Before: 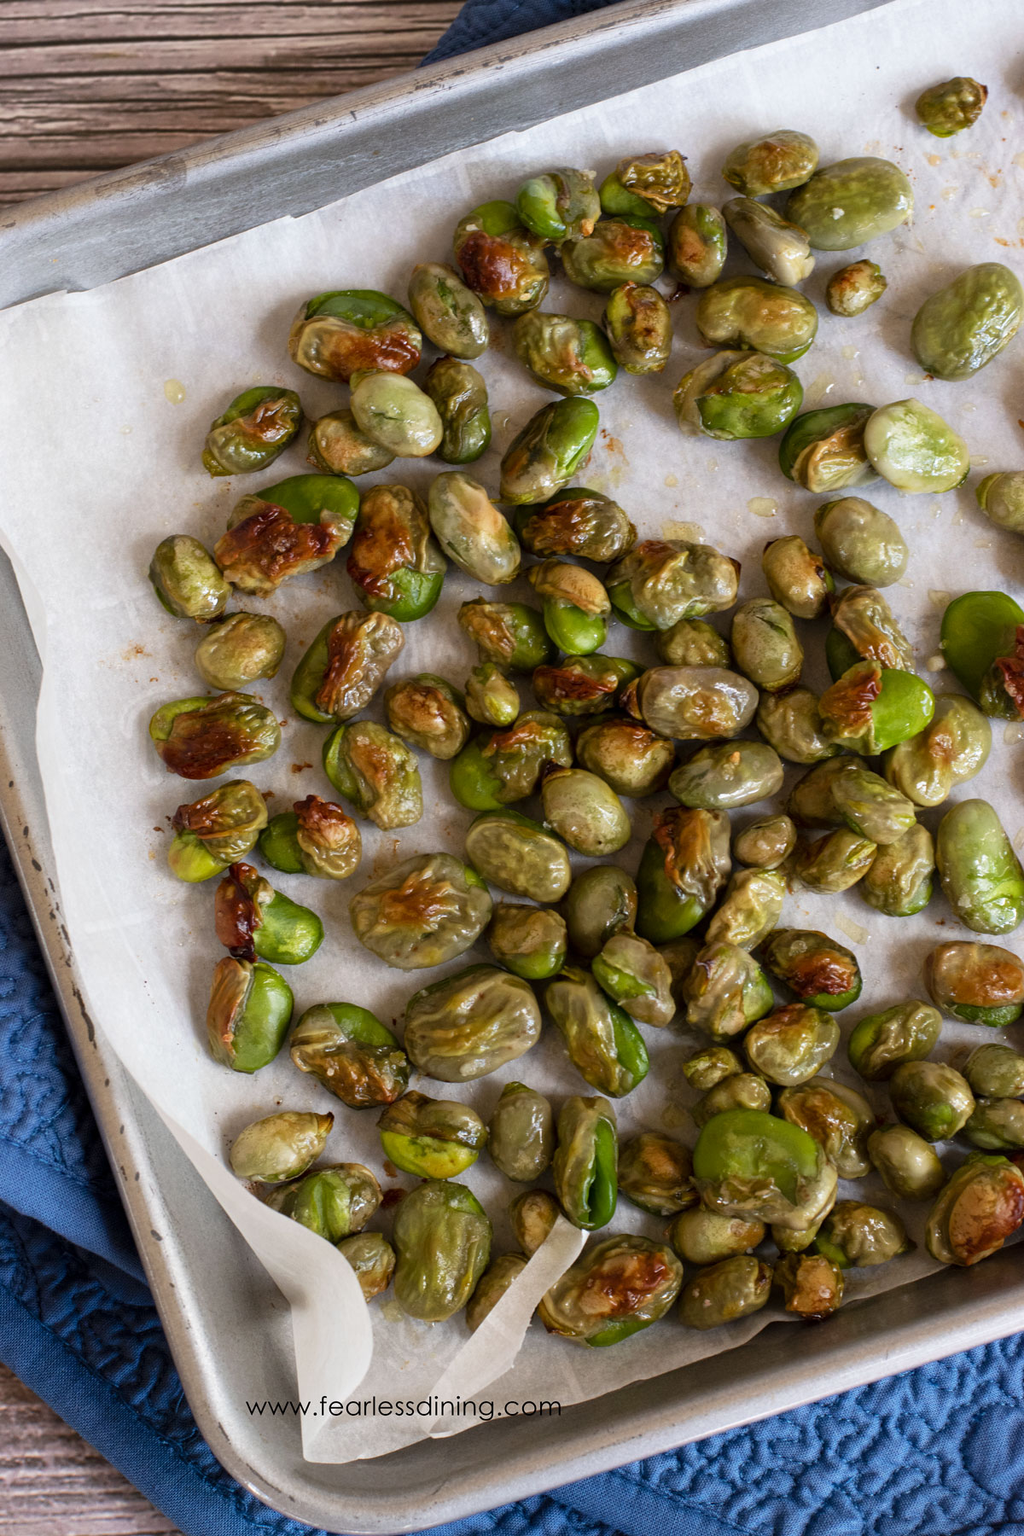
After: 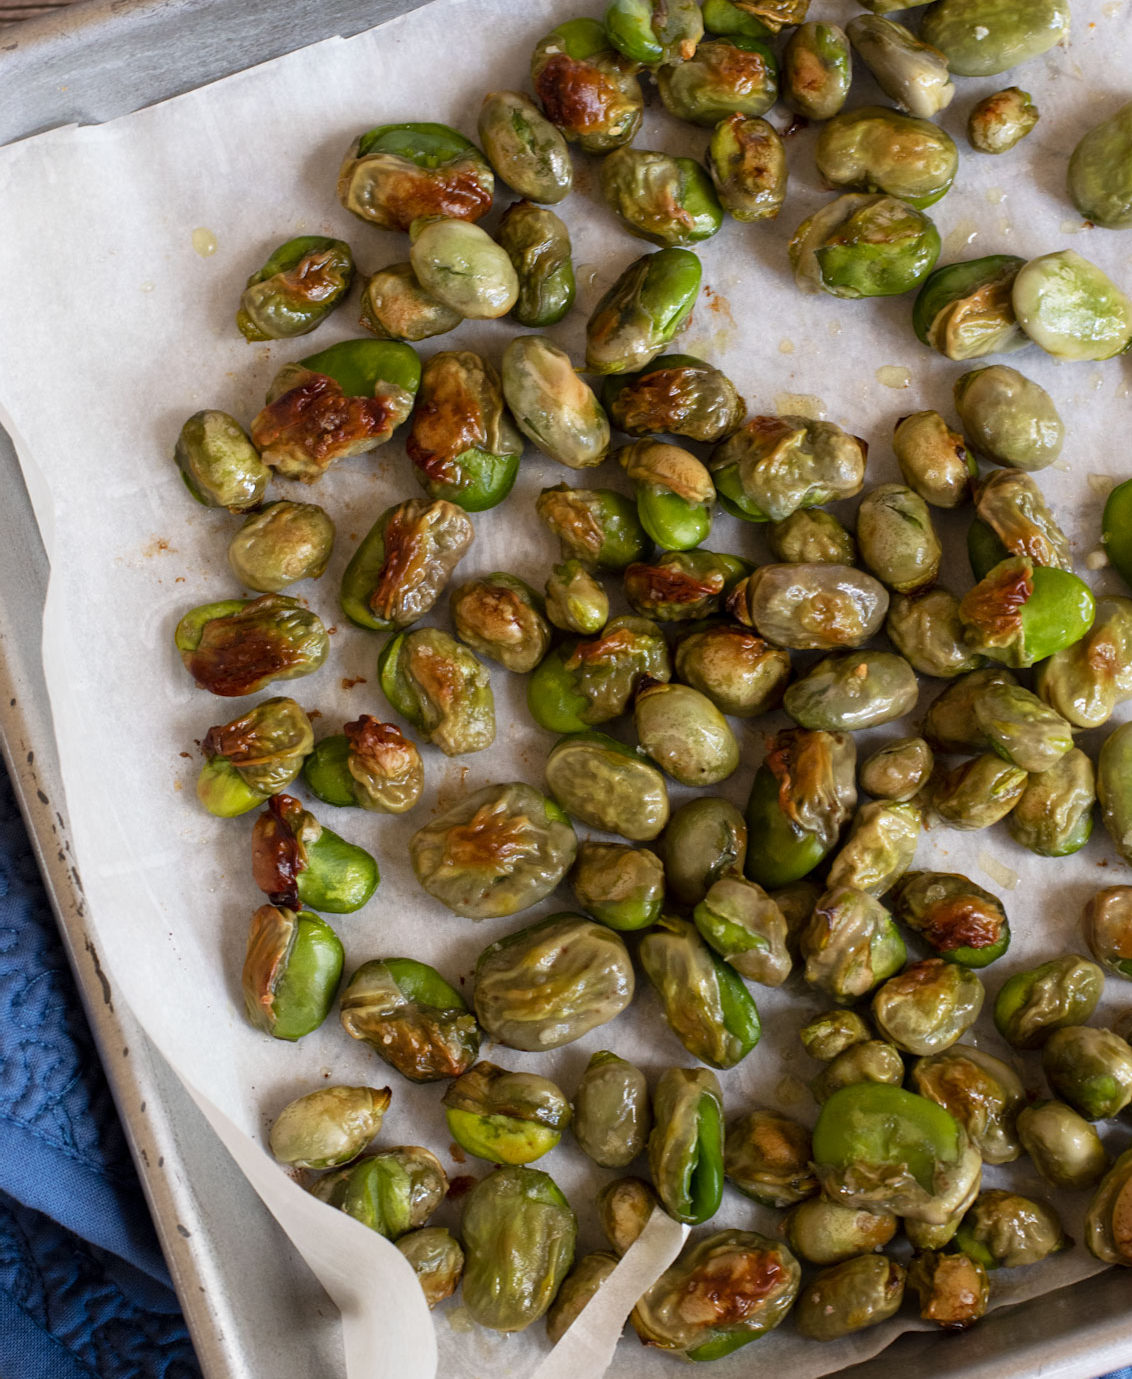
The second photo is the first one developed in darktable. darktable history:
crop and rotate: angle 0.04°, top 12.042%, right 5.493%, bottom 11.25%
